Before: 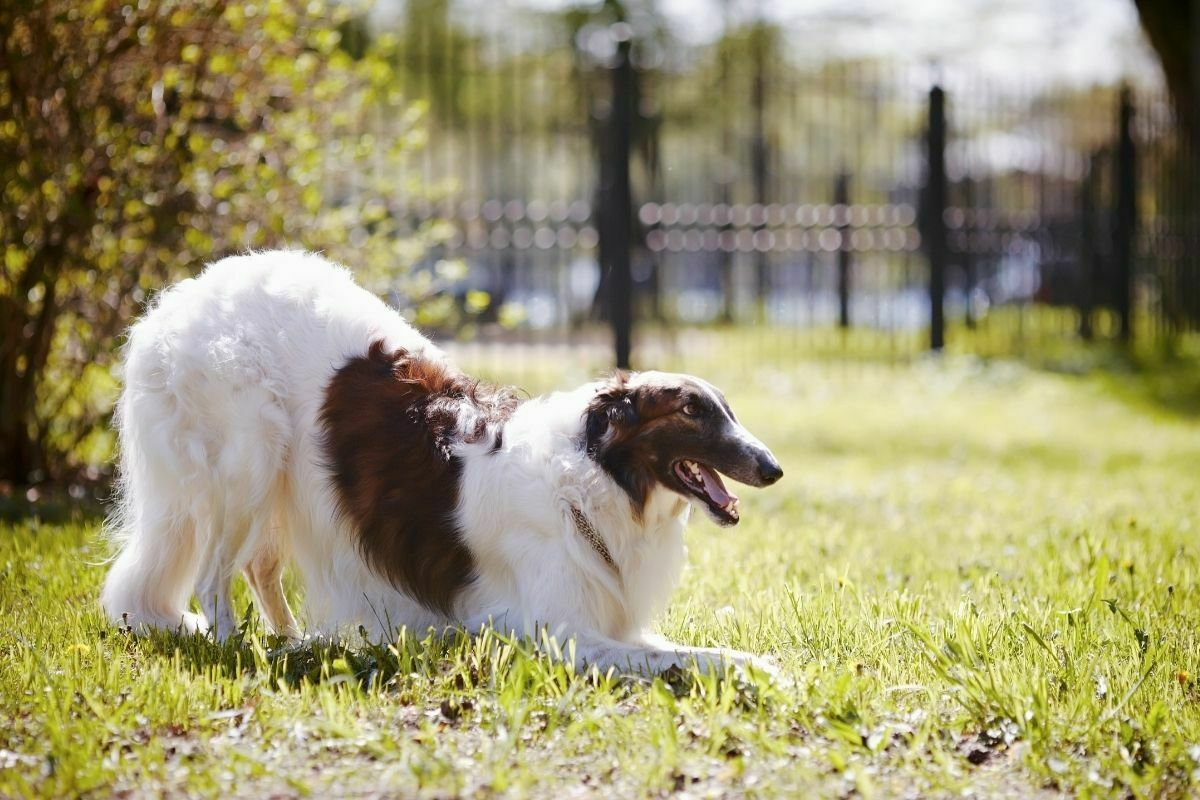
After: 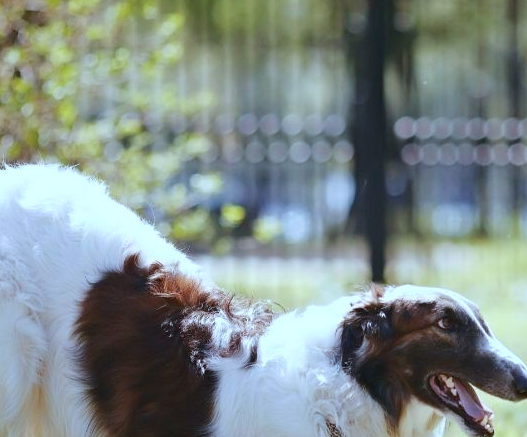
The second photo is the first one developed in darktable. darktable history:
color calibration: x 0.383, y 0.371, temperature 3918.83 K
crop: left 20.435%, top 10.841%, right 35.582%, bottom 34.499%
